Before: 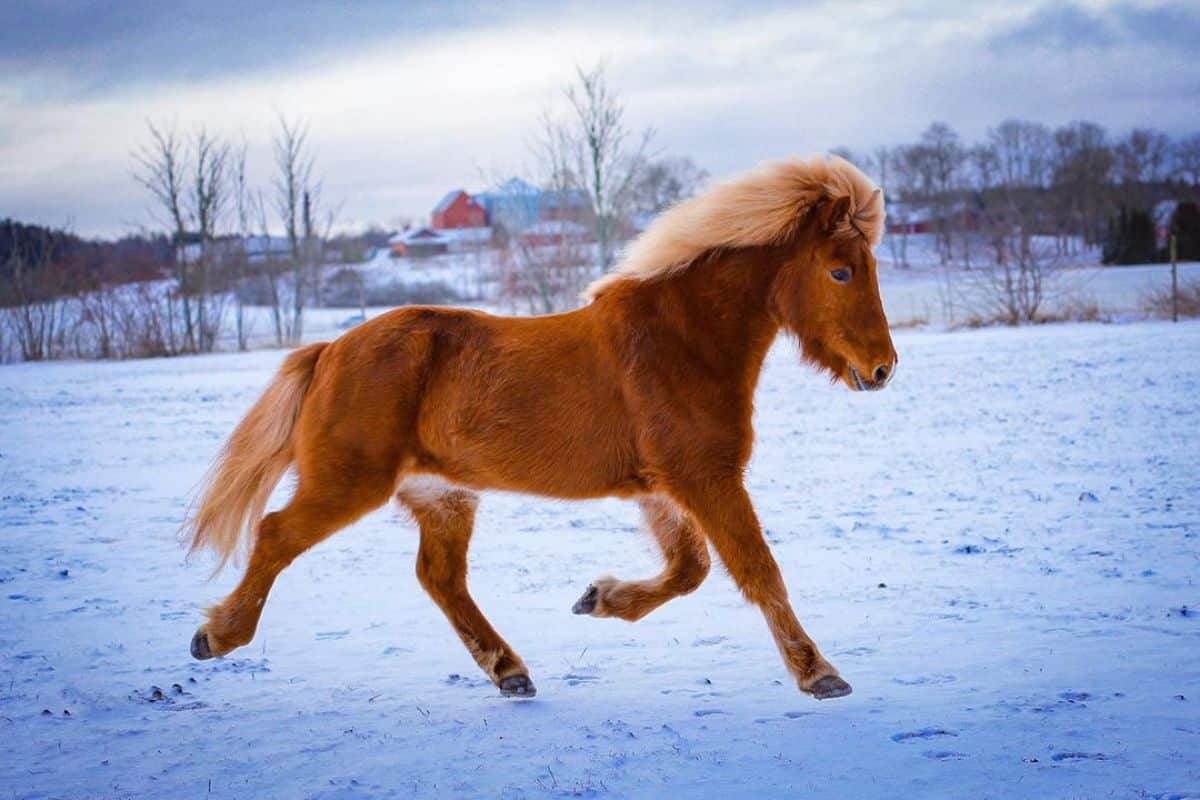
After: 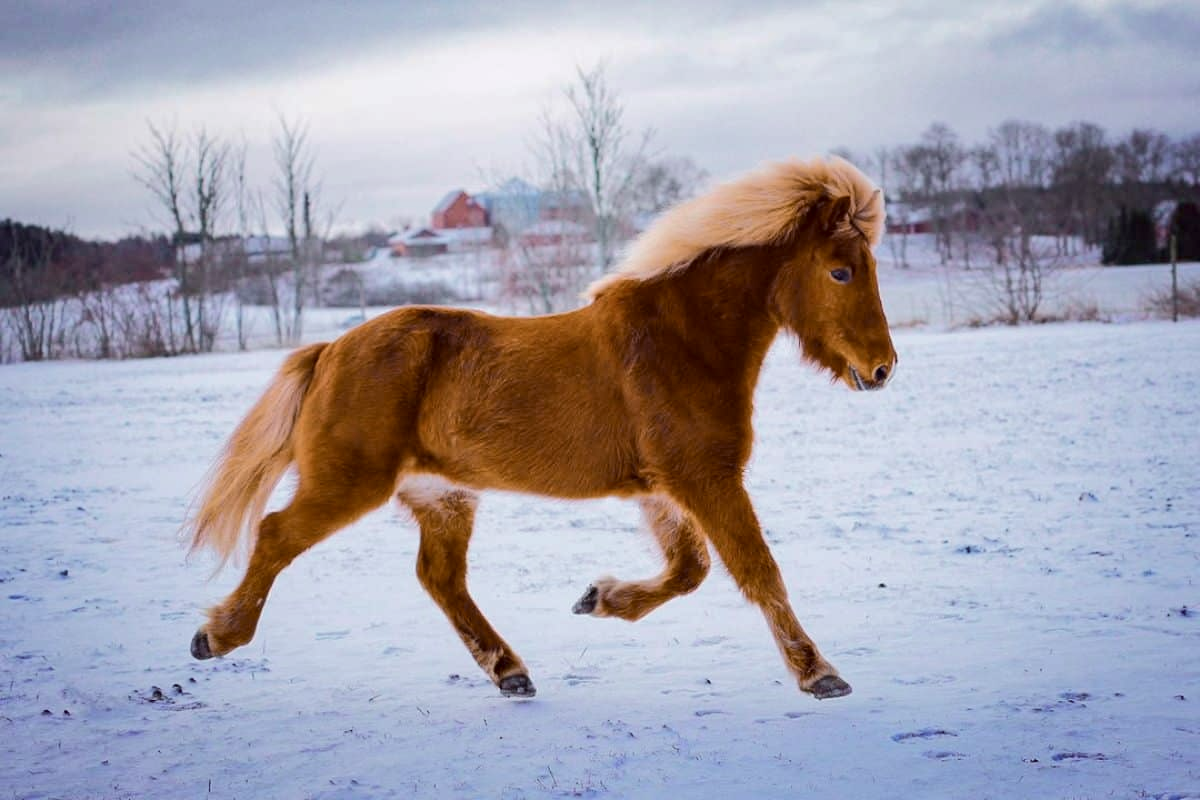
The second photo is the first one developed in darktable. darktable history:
tone curve: curves: ch0 [(0, 0) (0.052, 0.018) (0.236, 0.207) (0.41, 0.417) (0.485, 0.518) (0.54, 0.584) (0.625, 0.666) (0.845, 0.828) (0.994, 0.964)]; ch1 [(0, 0) (0.136, 0.146) (0.317, 0.34) (0.382, 0.408) (0.434, 0.441) (0.472, 0.479) (0.498, 0.501) (0.557, 0.558) (0.616, 0.59) (0.739, 0.7) (1, 1)]; ch2 [(0, 0) (0.352, 0.403) (0.447, 0.466) (0.482, 0.482) (0.528, 0.526) (0.586, 0.577) (0.618, 0.621) (0.785, 0.747) (1, 1)], color space Lab, independent channels, preserve colors none
